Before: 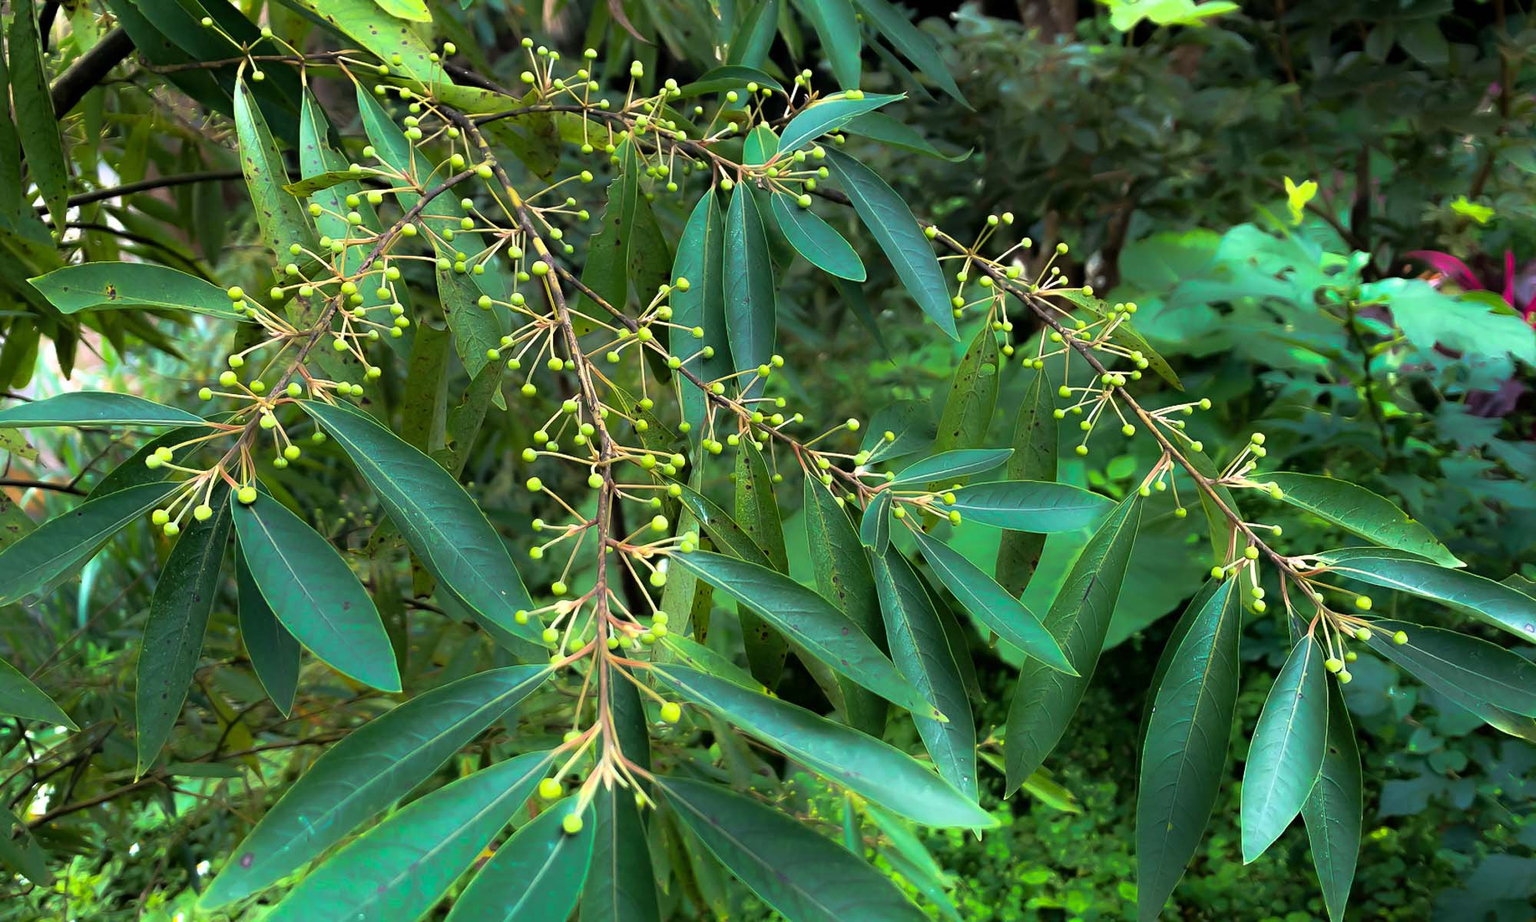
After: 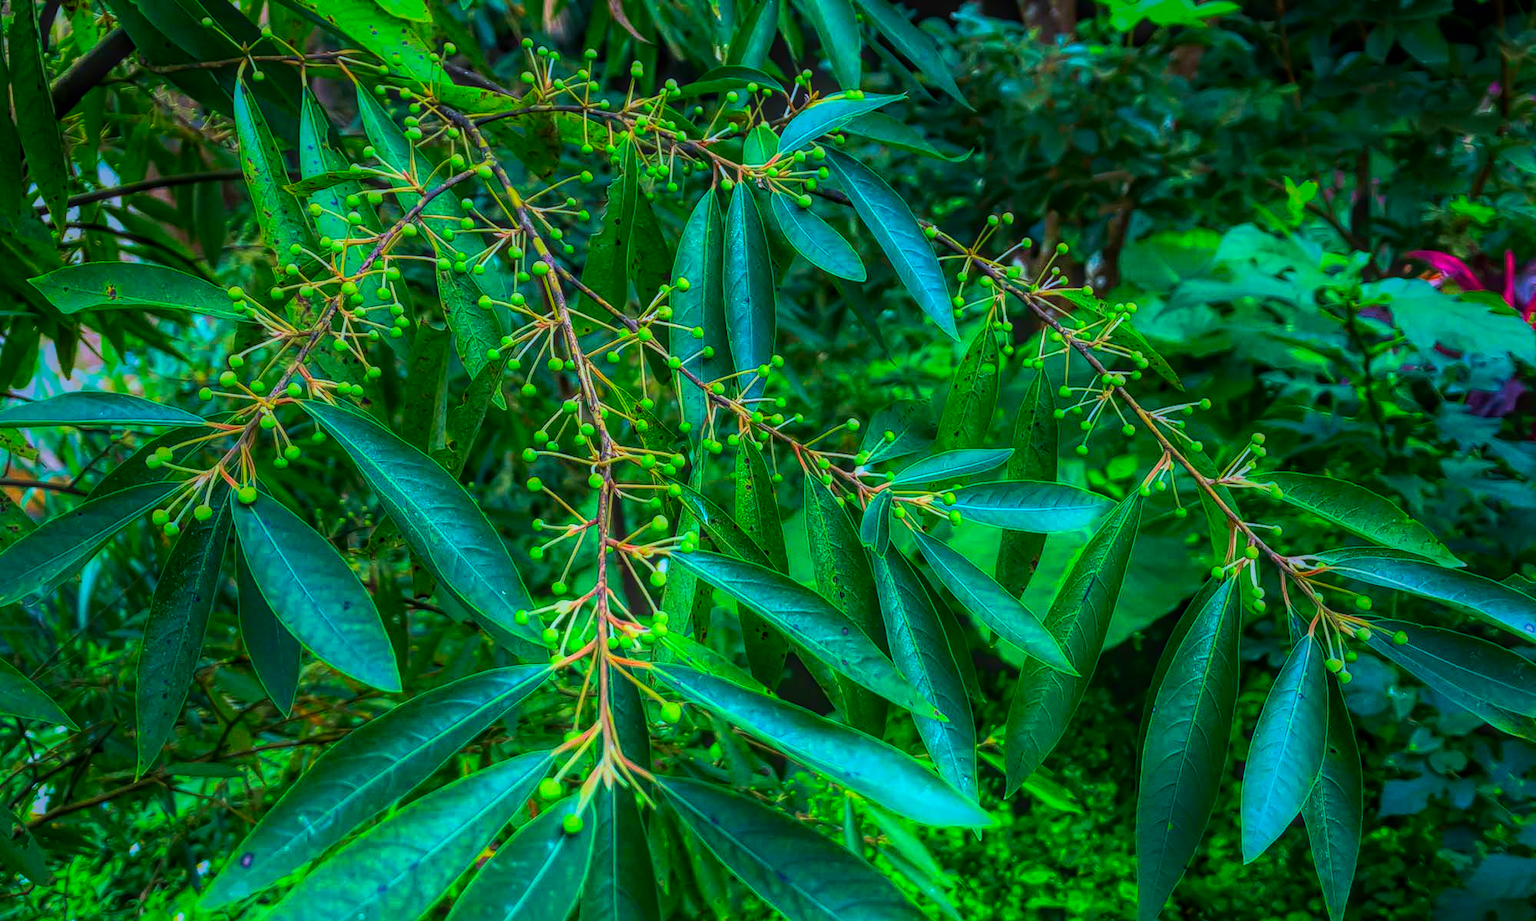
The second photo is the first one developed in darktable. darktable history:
vignetting: fall-off start 33.19%, fall-off radius 64.44%, brightness -0.376, saturation 0.007, width/height ratio 0.964
color calibration: illuminant as shot in camera, x 0.378, y 0.38, temperature 4095.87 K, saturation algorithm version 1 (2020)
contrast brightness saturation: contrast 0.258, brightness 0.012, saturation 0.874
velvia: on, module defaults
local contrast: highlights 20%, shadows 23%, detail 200%, midtone range 0.2
